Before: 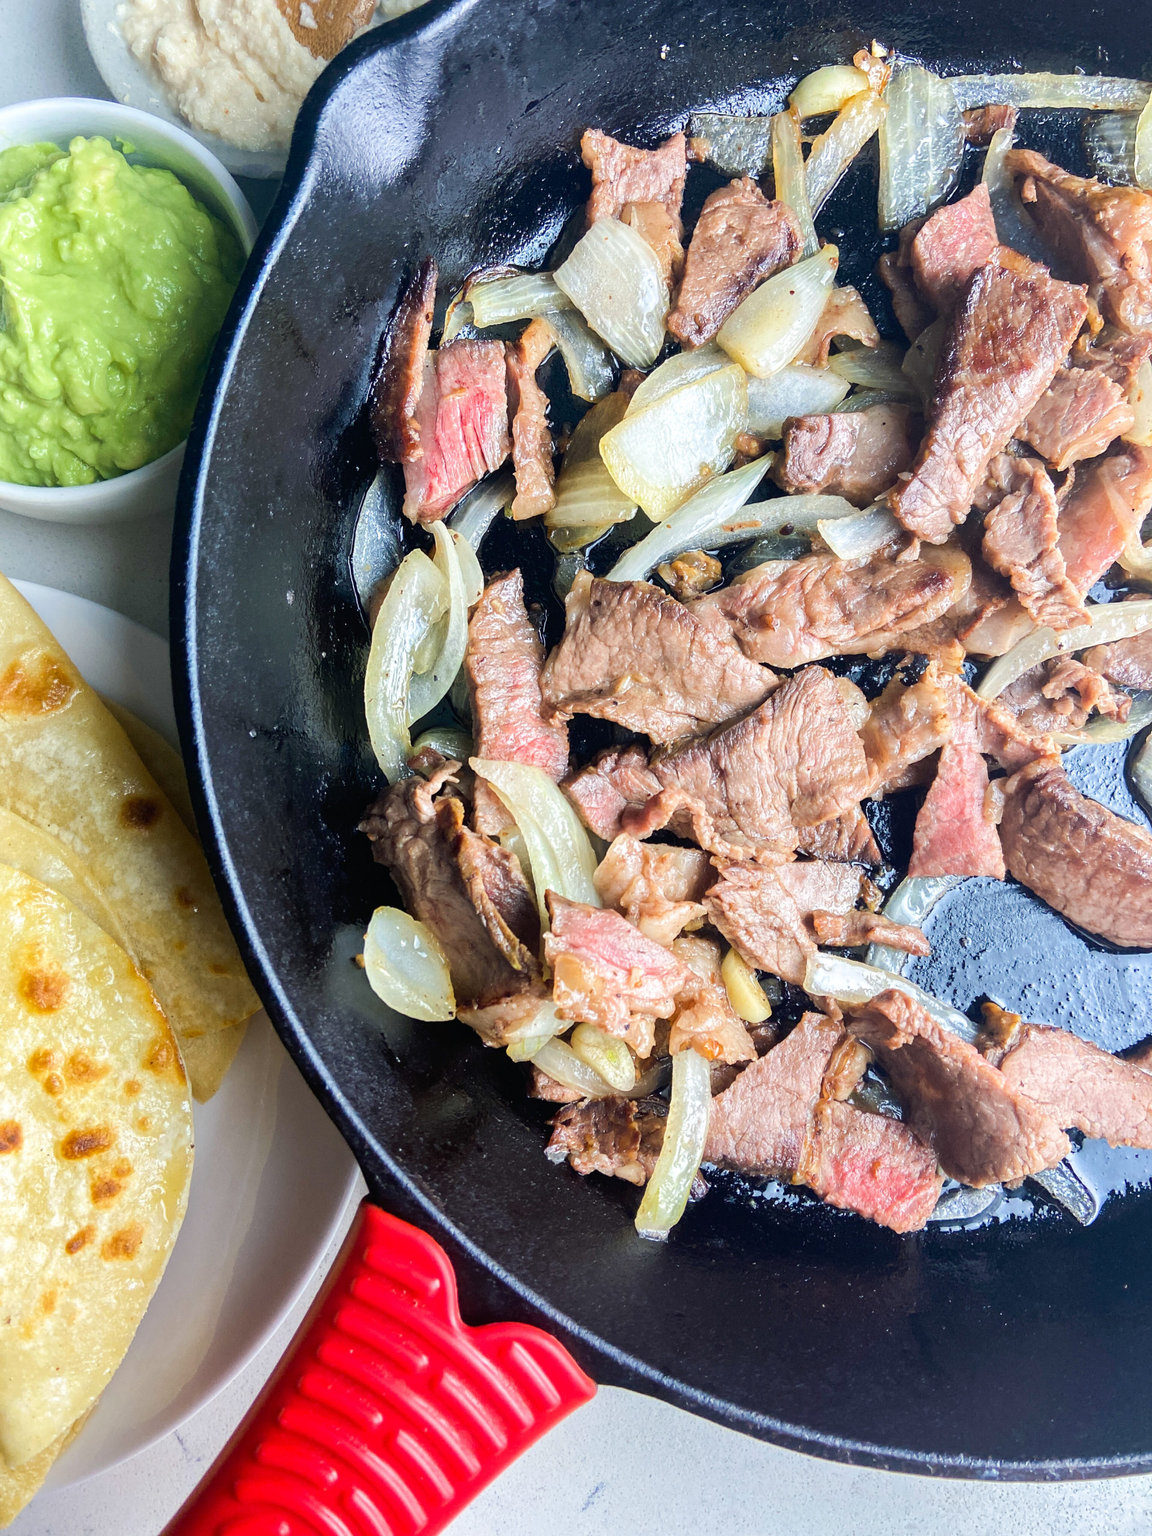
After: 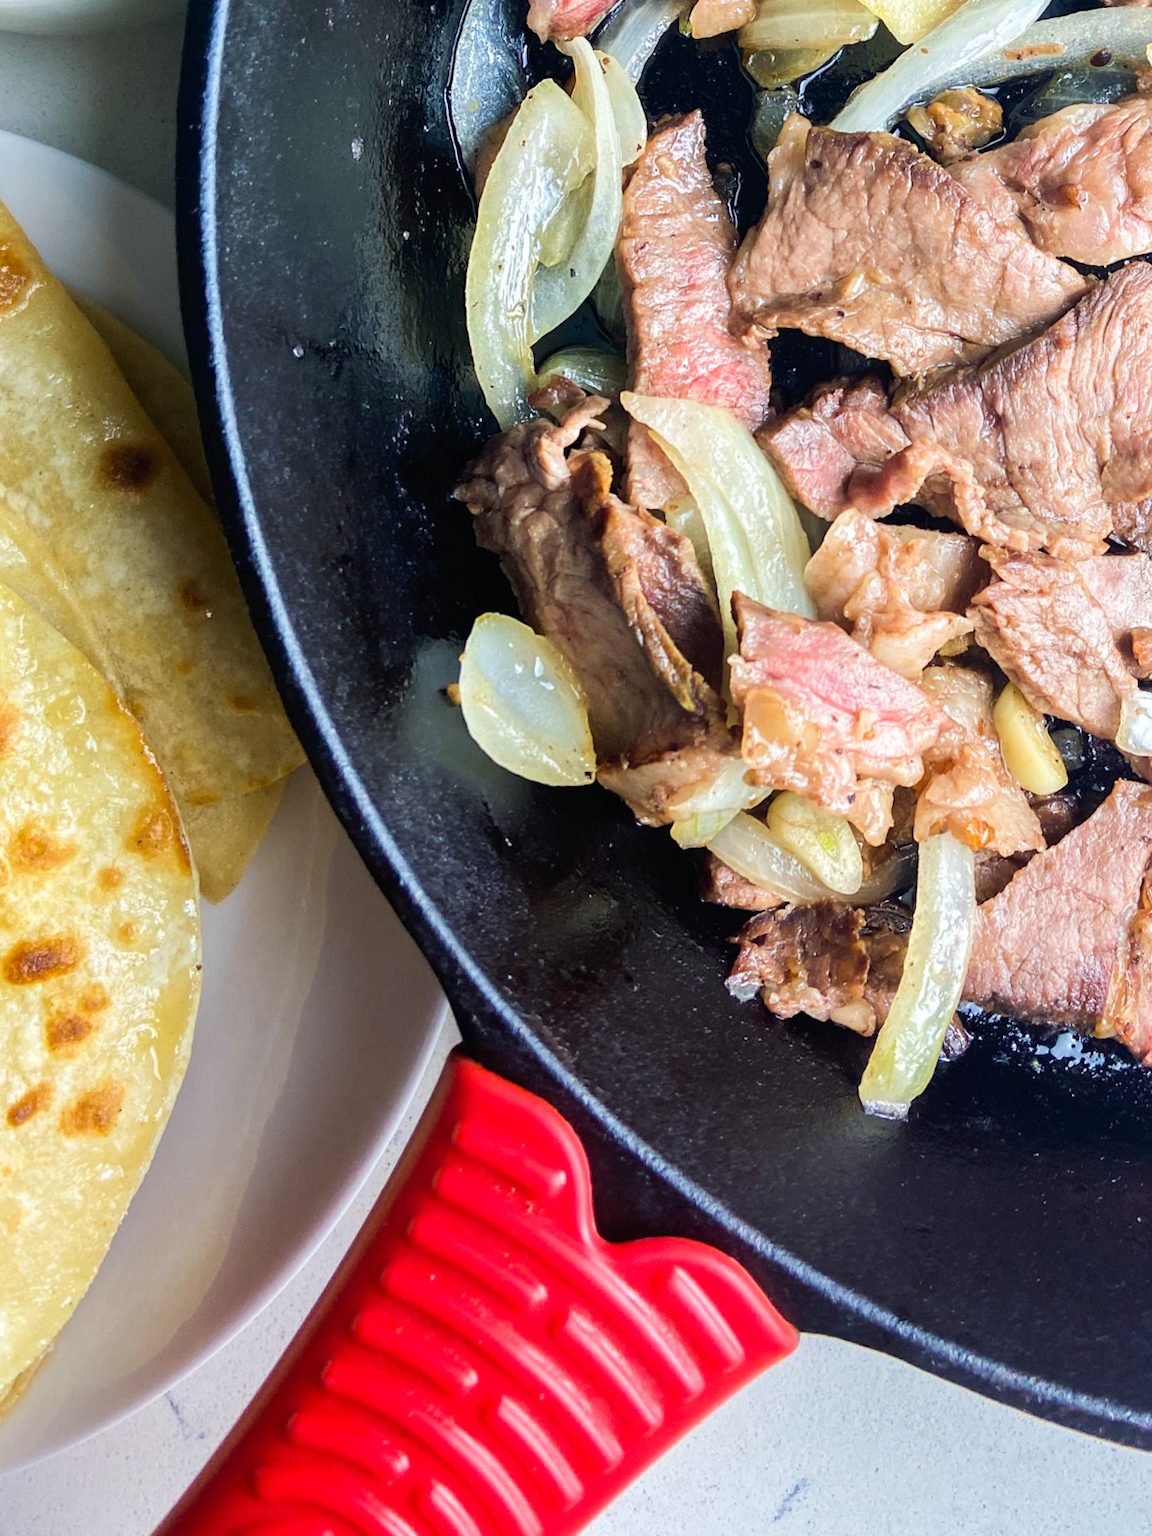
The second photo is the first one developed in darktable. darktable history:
crop and rotate: angle -0.82°, left 3.85%, top 31.828%, right 27.992%
velvia: strength 15%
